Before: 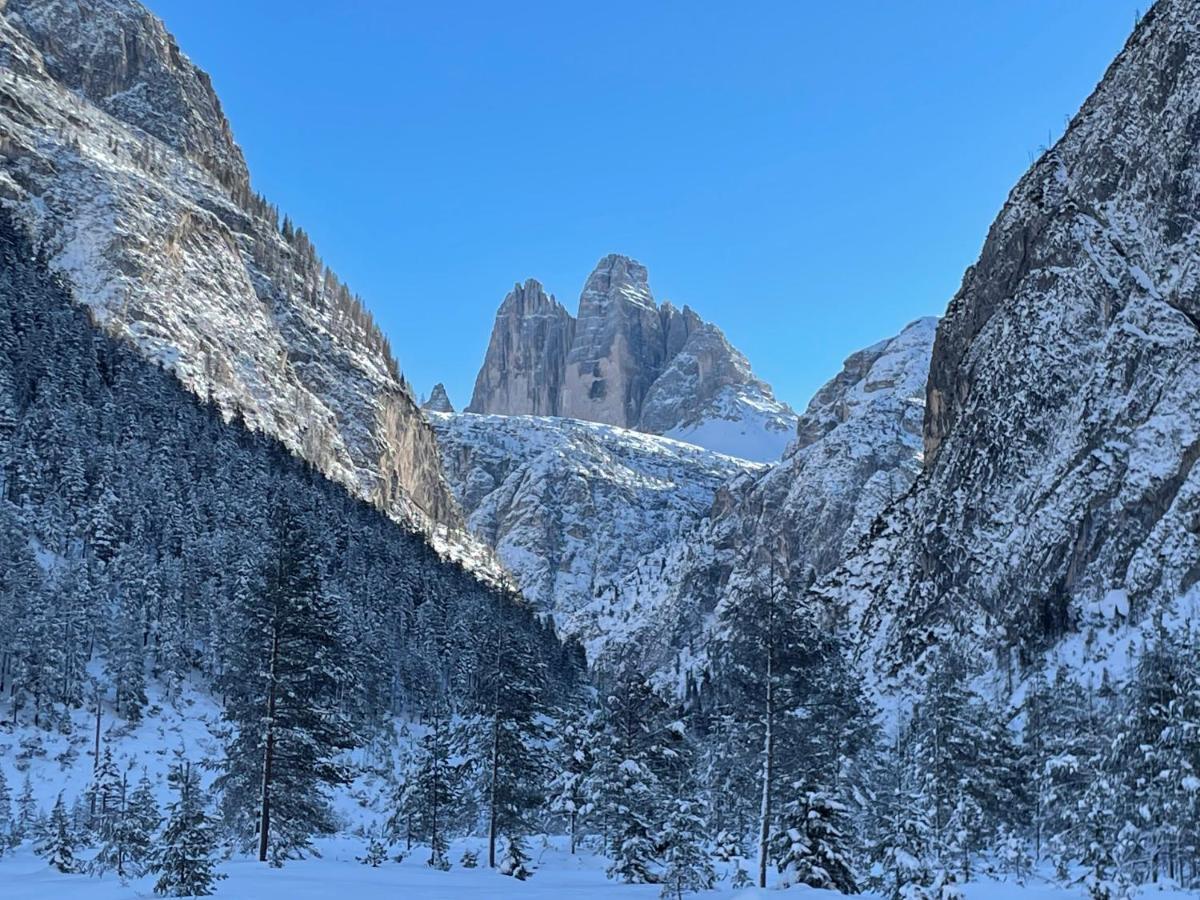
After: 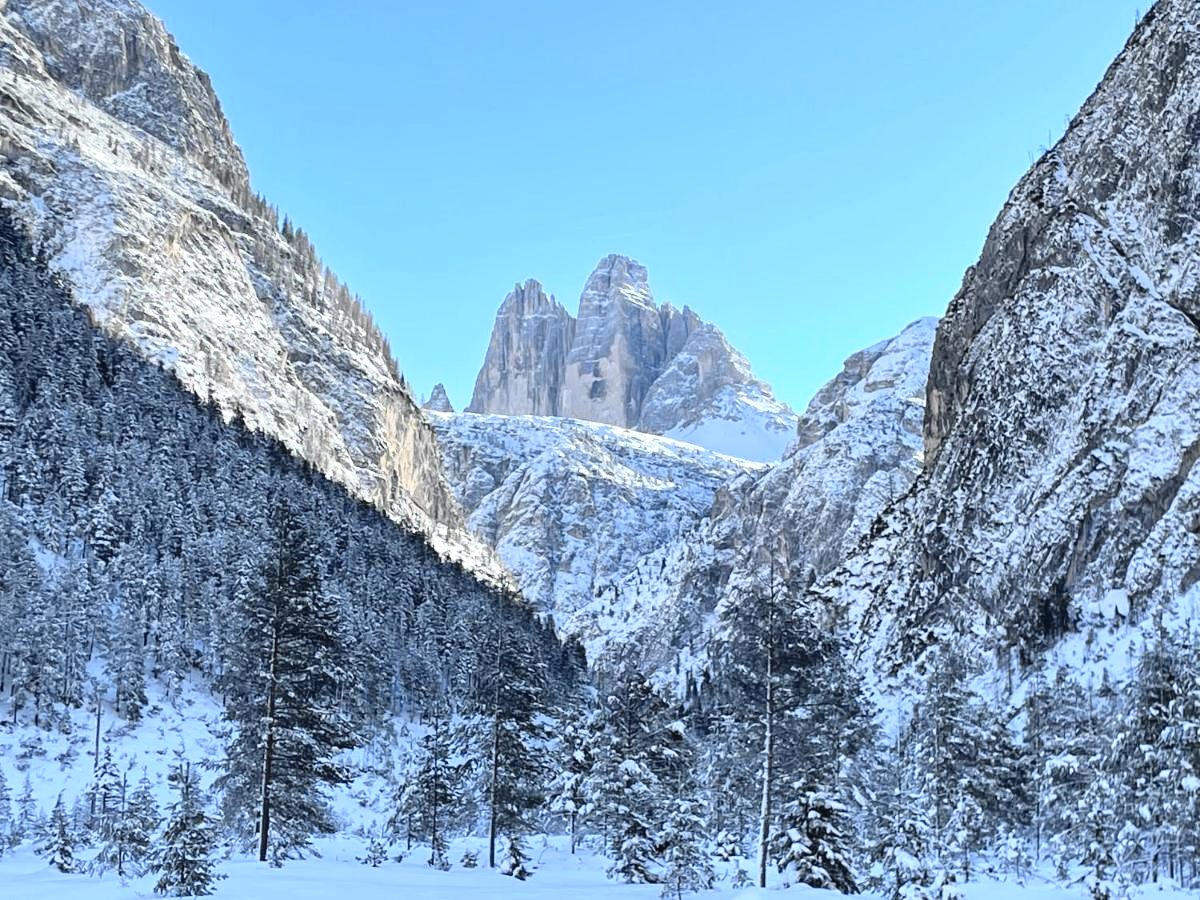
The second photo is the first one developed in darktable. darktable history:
exposure: black level correction -0.001, exposure 0.543 EV, compensate exposure bias true, compensate highlight preservation false
tone curve: curves: ch0 [(0, 0.013) (0.129, 0.1) (0.327, 0.382) (0.489, 0.573) (0.66, 0.748) (0.858, 0.926) (1, 0.977)]; ch1 [(0, 0) (0.353, 0.344) (0.45, 0.46) (0.498, 0.498) (0.521, 0.512) (0.563, 0.559) (0.592, 0.585) (0.647, 0.68) (1, 1)]; ch2 [(0, 0) (0.333, 0.346) (0.375, 0.375) (0.427, 0.44) (0.476, 0.492) (0.511, 0.508) (0.528, 0.533) (0.579, 0.61) (0.612, 0.644) (0.66, 0.715) (1, 1)], color space Lab, independent channels, preserve colors none
